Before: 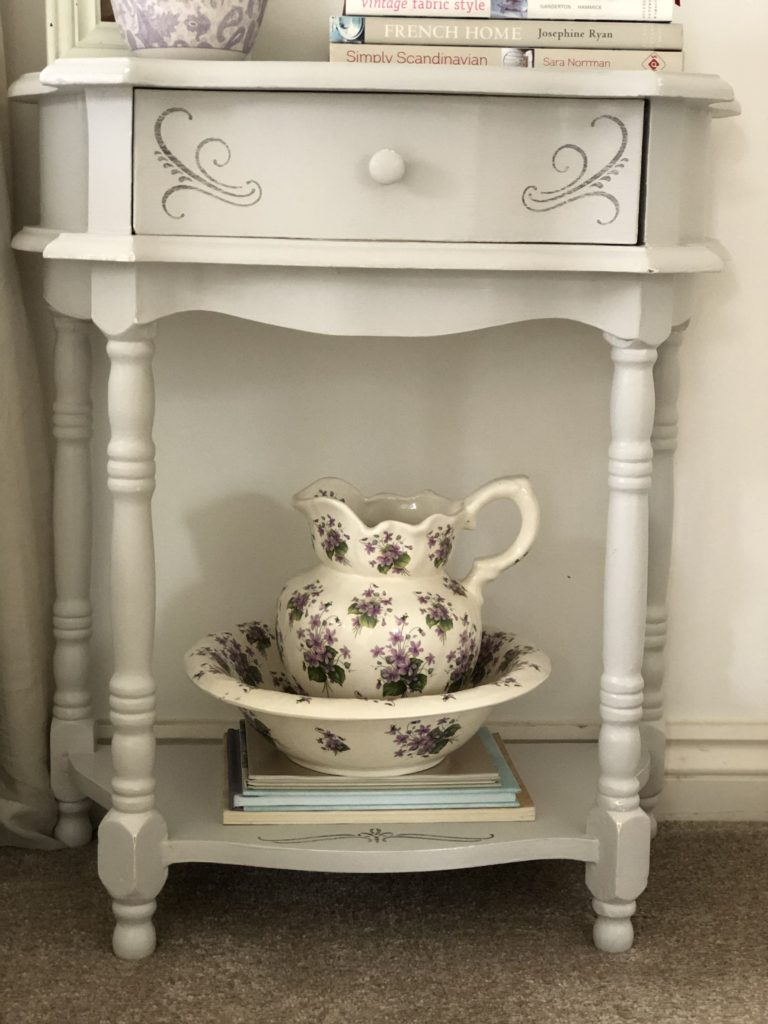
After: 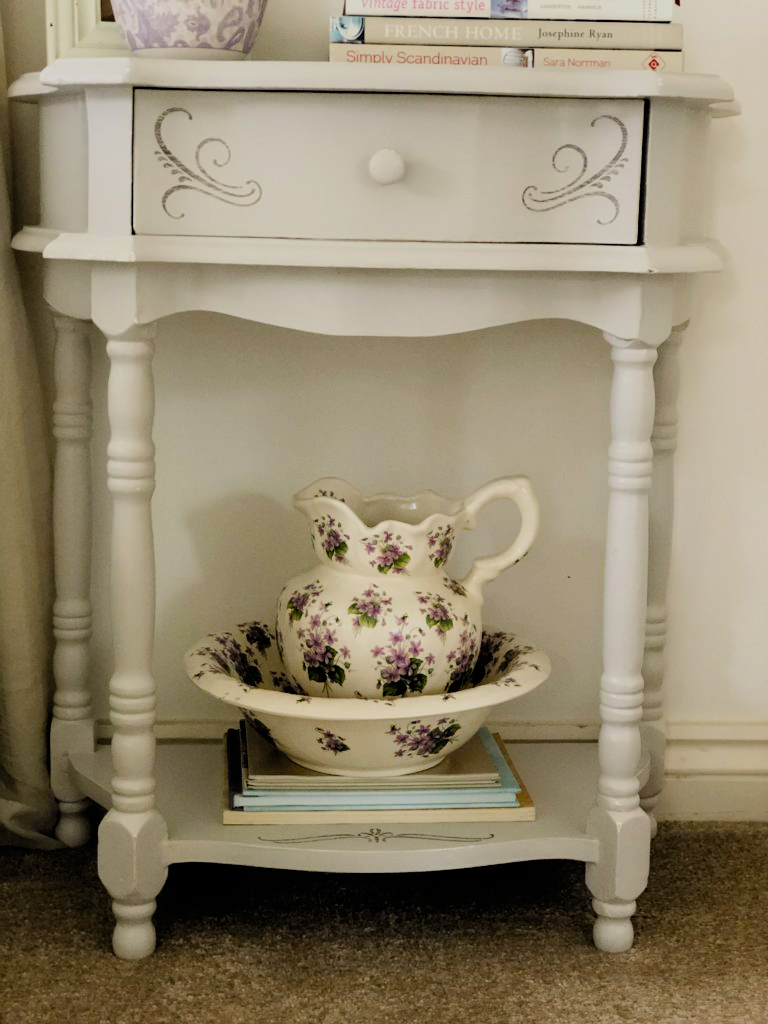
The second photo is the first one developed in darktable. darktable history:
color balance rgb: perceptual saturation grading › global saturation 35%, perceptual saturation grading › highlights -25%, perceptual saturation grading › shadows 50%
filmic rgb: black relative exposure -4.58 EV, white relative exposure 4.8 EV, threshold 3 EV, hardness 2.36, latitude 36.07%, contrast 1.048, highlights saturation mix 1.32%, shadows ↔ highlights balance 1.25%, color science v4 (2020), enable highlight reconstruction true
